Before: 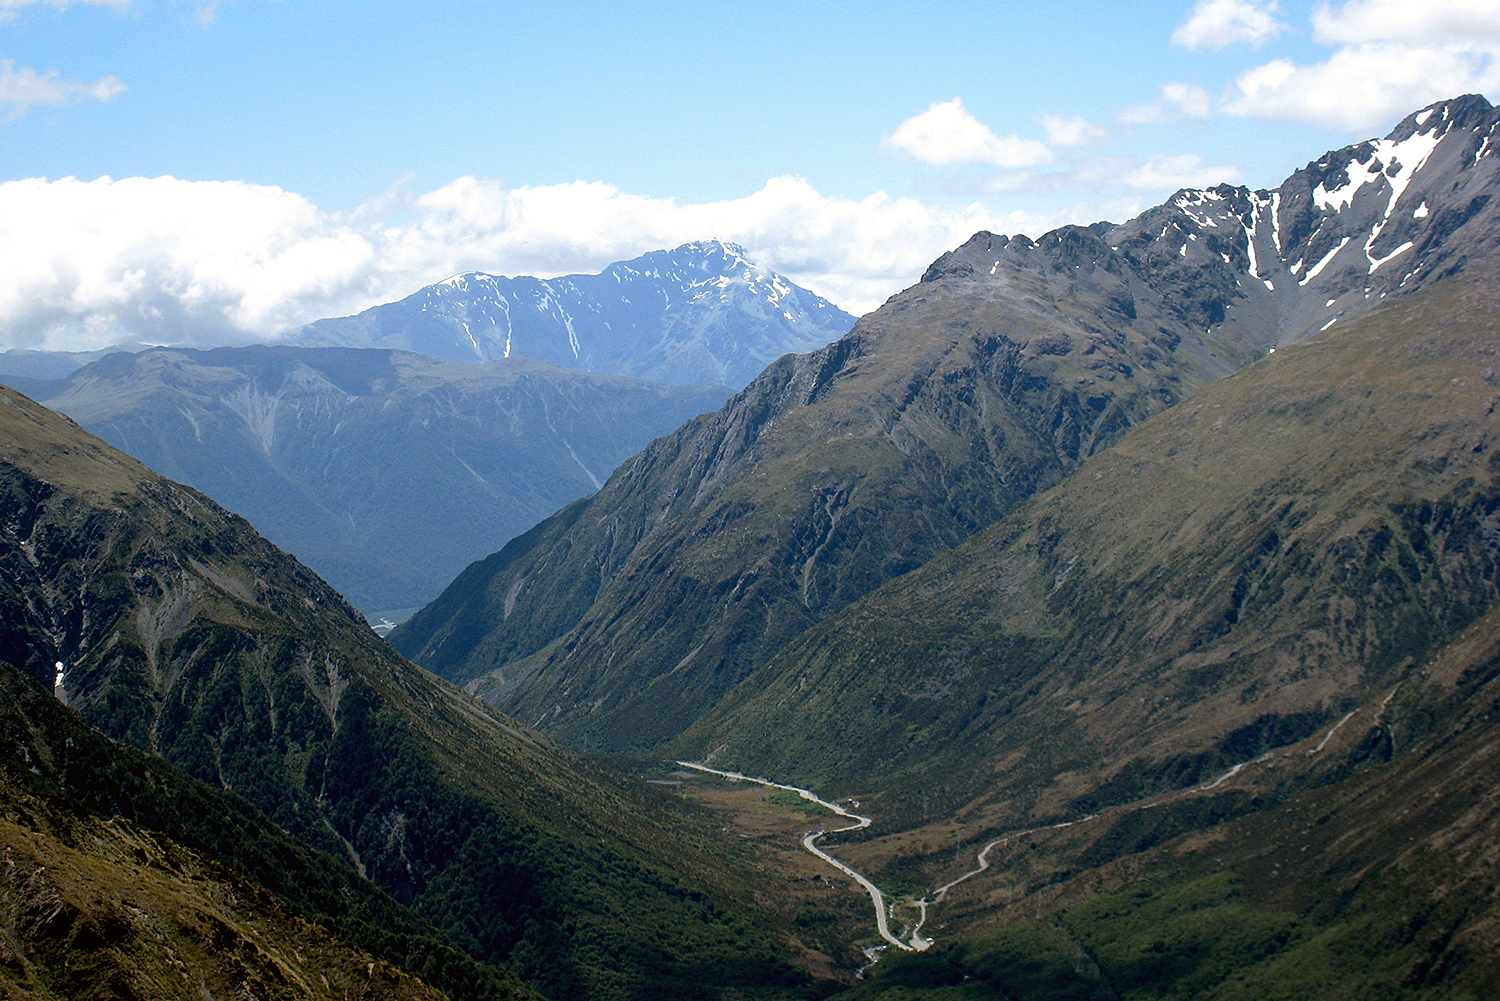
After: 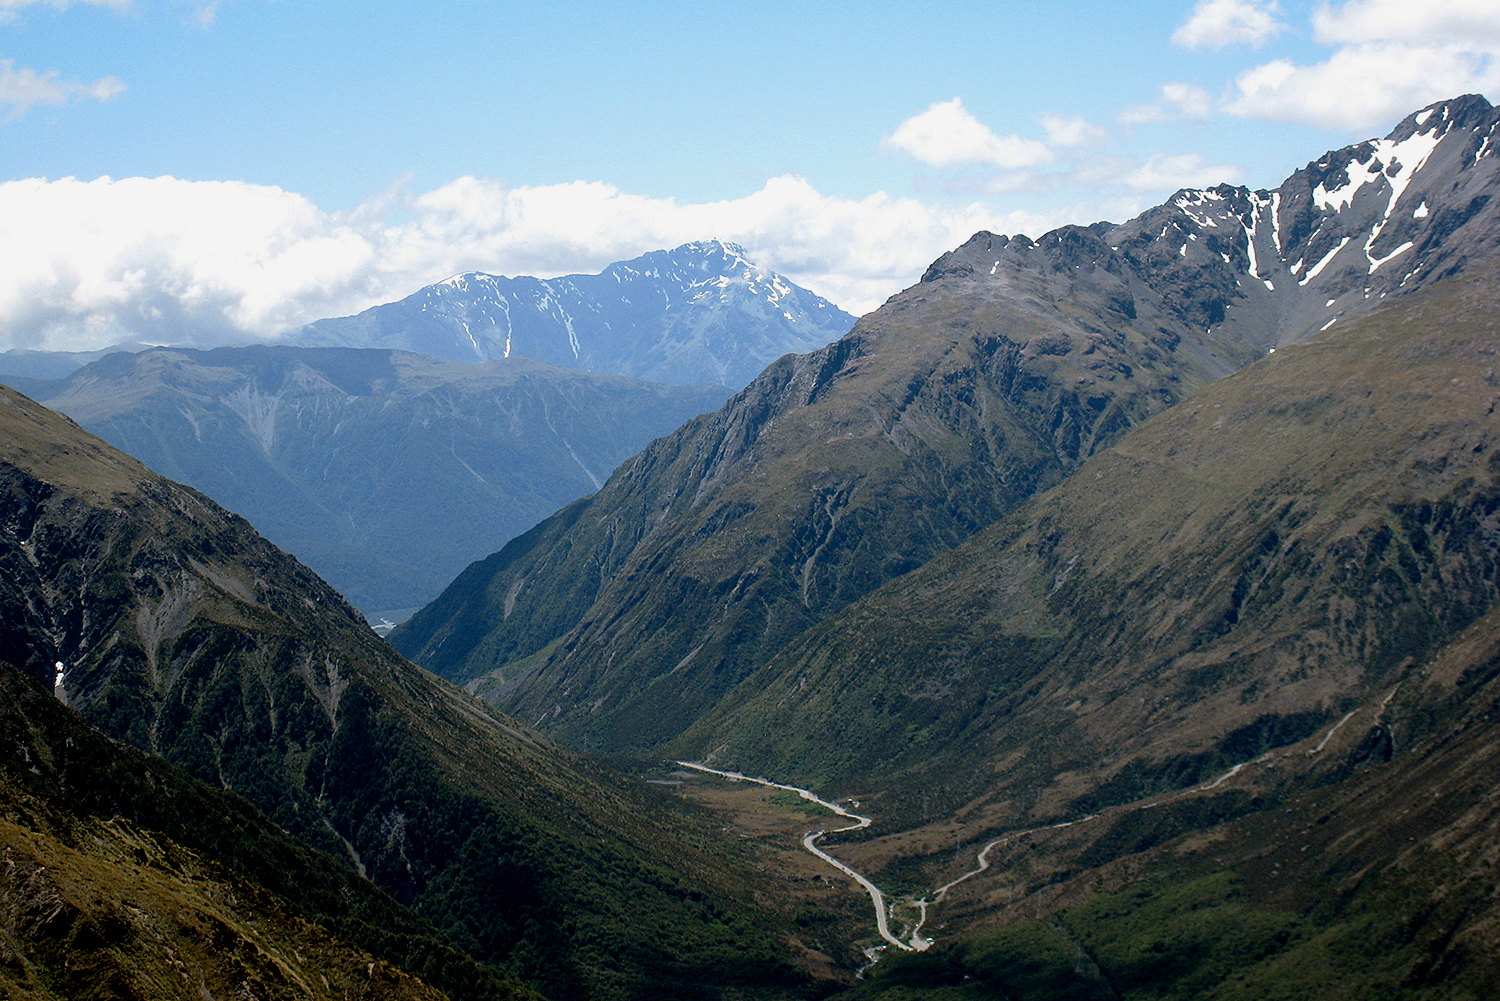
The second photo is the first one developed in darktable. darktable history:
exposure: exposure -0.142 EV, compensate highlight preservation false
